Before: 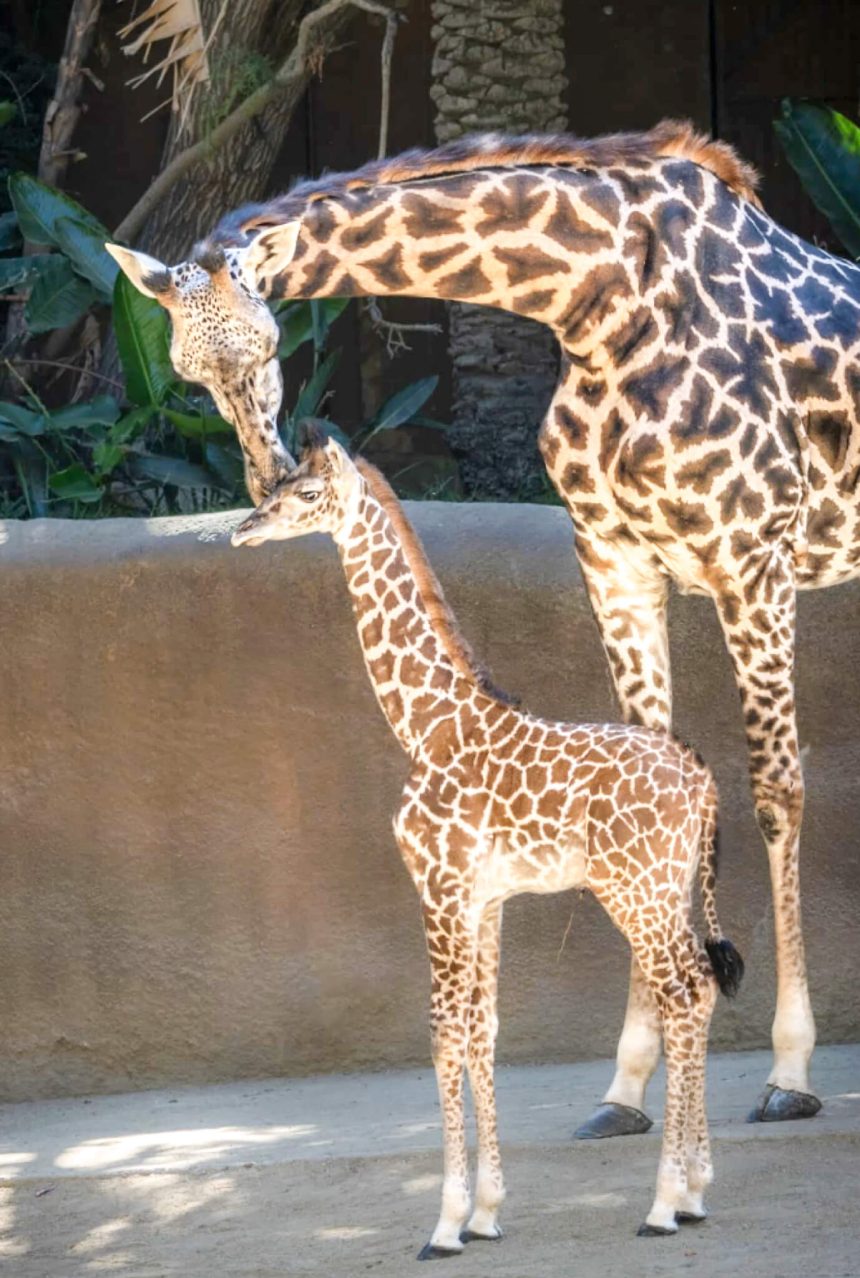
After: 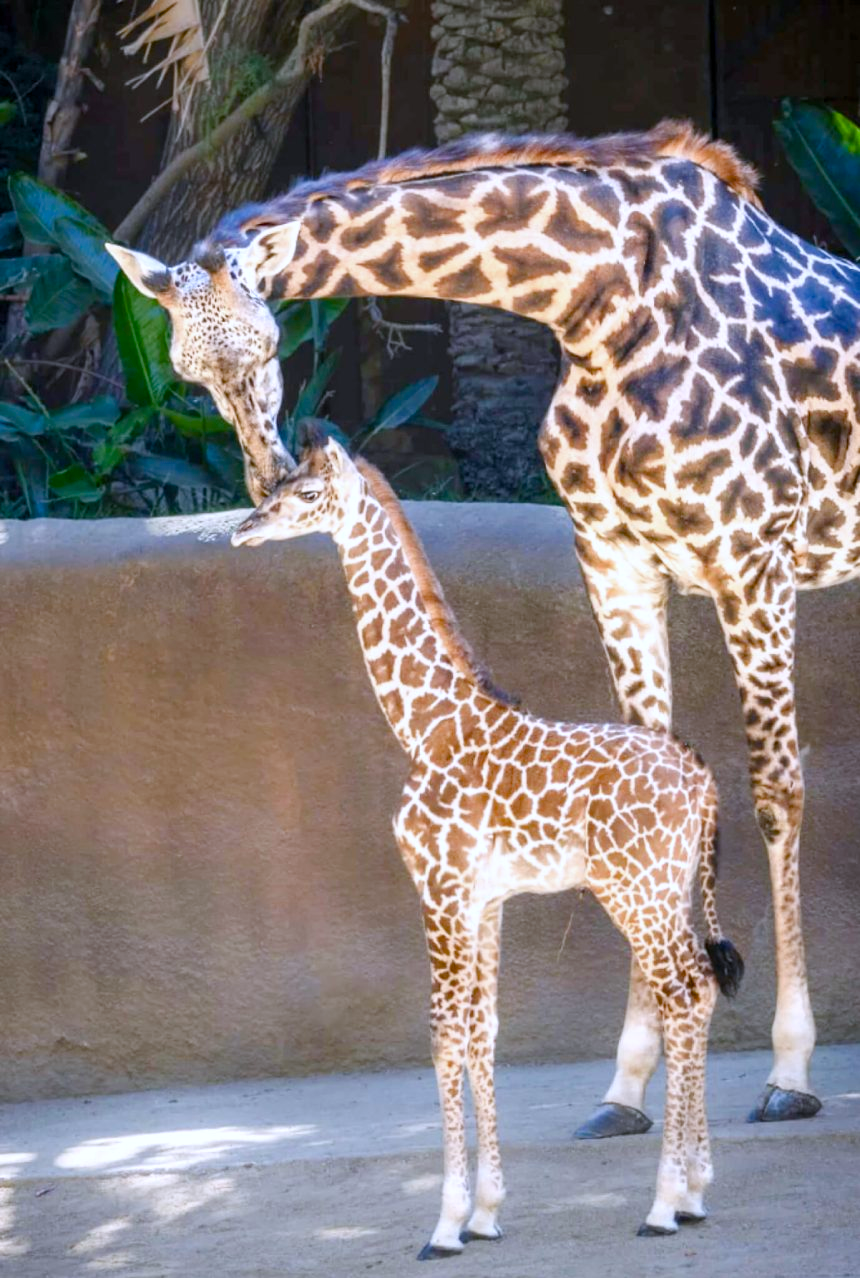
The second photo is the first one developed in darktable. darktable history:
exposure: black level correction 0.001, exposure 0.014 EV, compensate highlight preservation false
color balance rgb: perceptual saturation grading › global saturation 20%, perceptual saturation grading › highlights -25%, perceptual saturation grading › shadows 50%
white balance: red 0.967, blue 1.119, emerald 0.756
